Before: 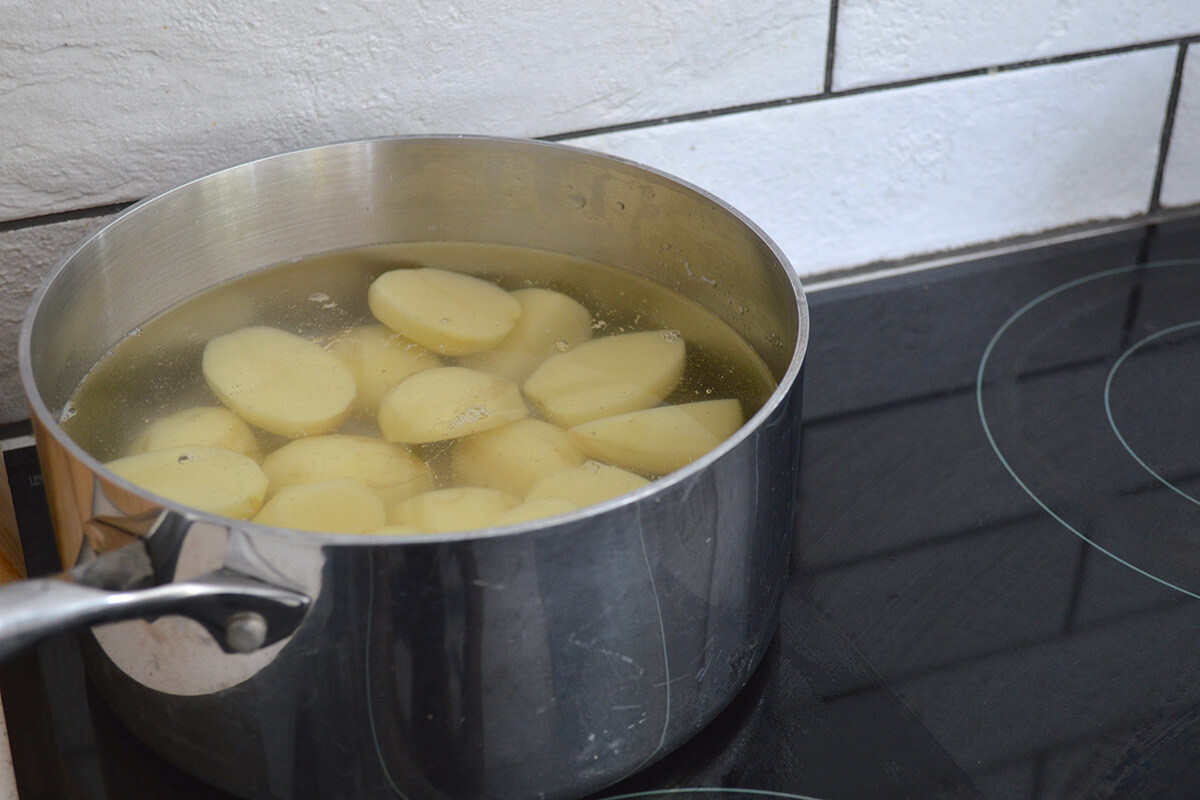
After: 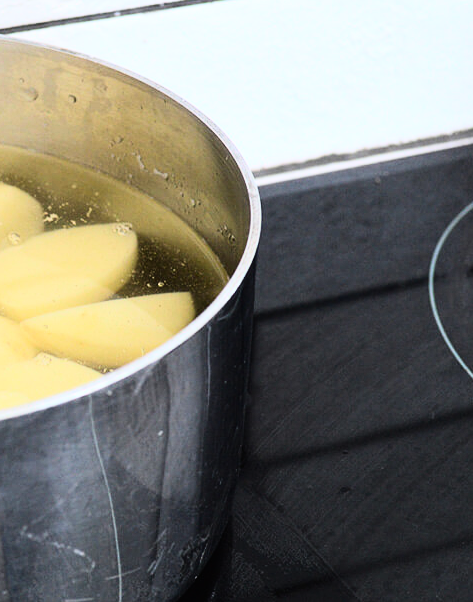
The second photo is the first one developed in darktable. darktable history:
rgb curve: curves: ch0 [(0, 0) (0.21, 0.15) (0.24, 0.21) (0.5, 0.75) (0.75, 0.96) (0.89, 0.99) (1, 1)]; ch1 [(0, 0.02) (0.21, 0.13) (0.25, 0.2) (0.5, 0.67) (0.75, 0.9) (0.89, 0.97) (1, 1)]; ch2 [(0, 0.02) (0.21, 0.13) (0.25, 0.2) (0.5, 0.67) (0.75, 0.9) (0.89, 0.97) (1, 1)], compensate middle gray true
crop: left 45.721%, top 13.393%, right 14.118%, bottom 10.01%
